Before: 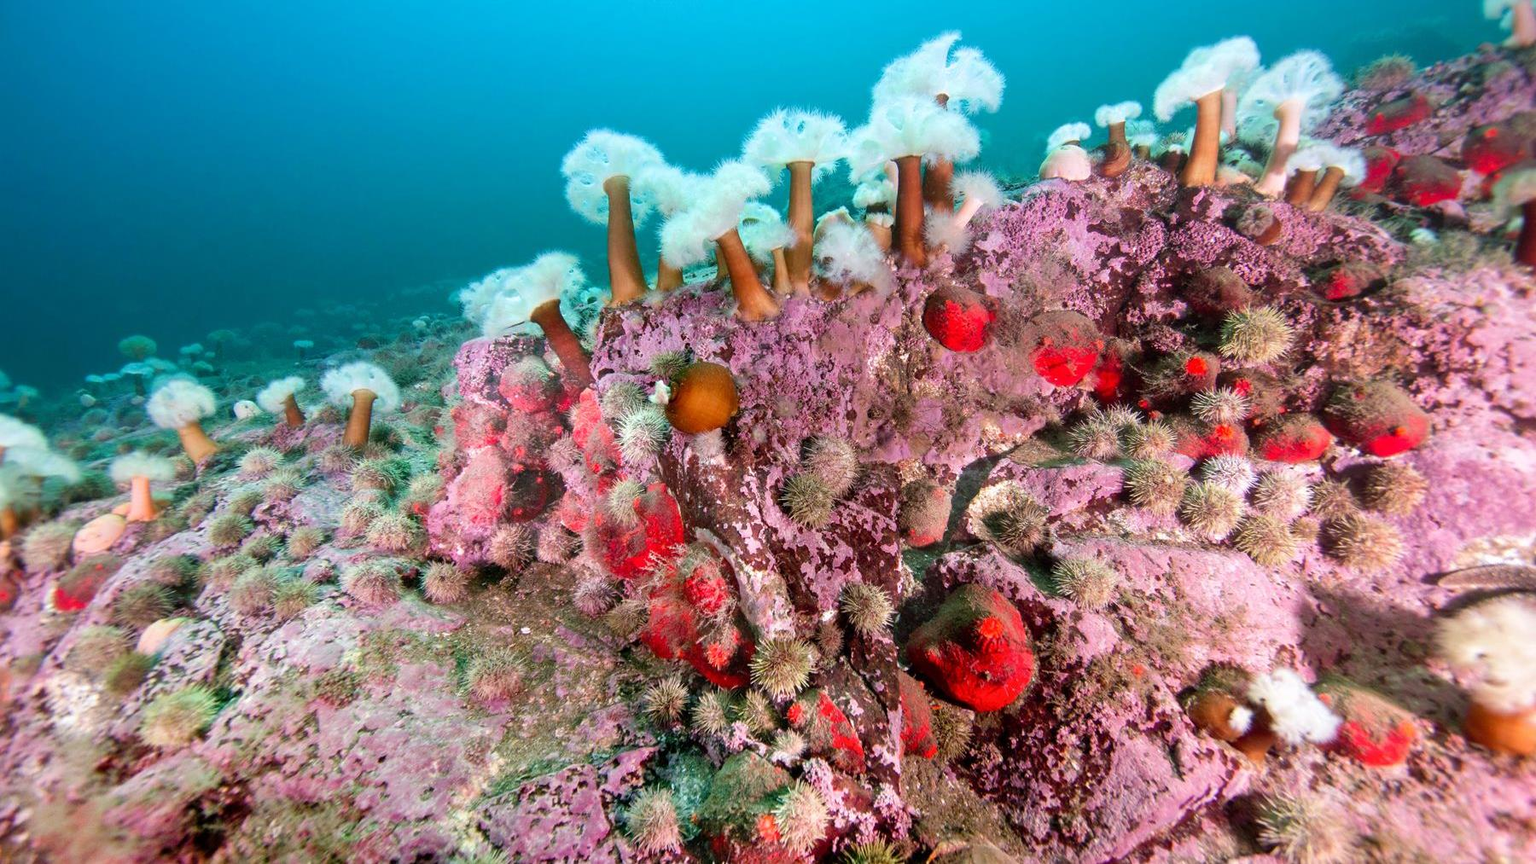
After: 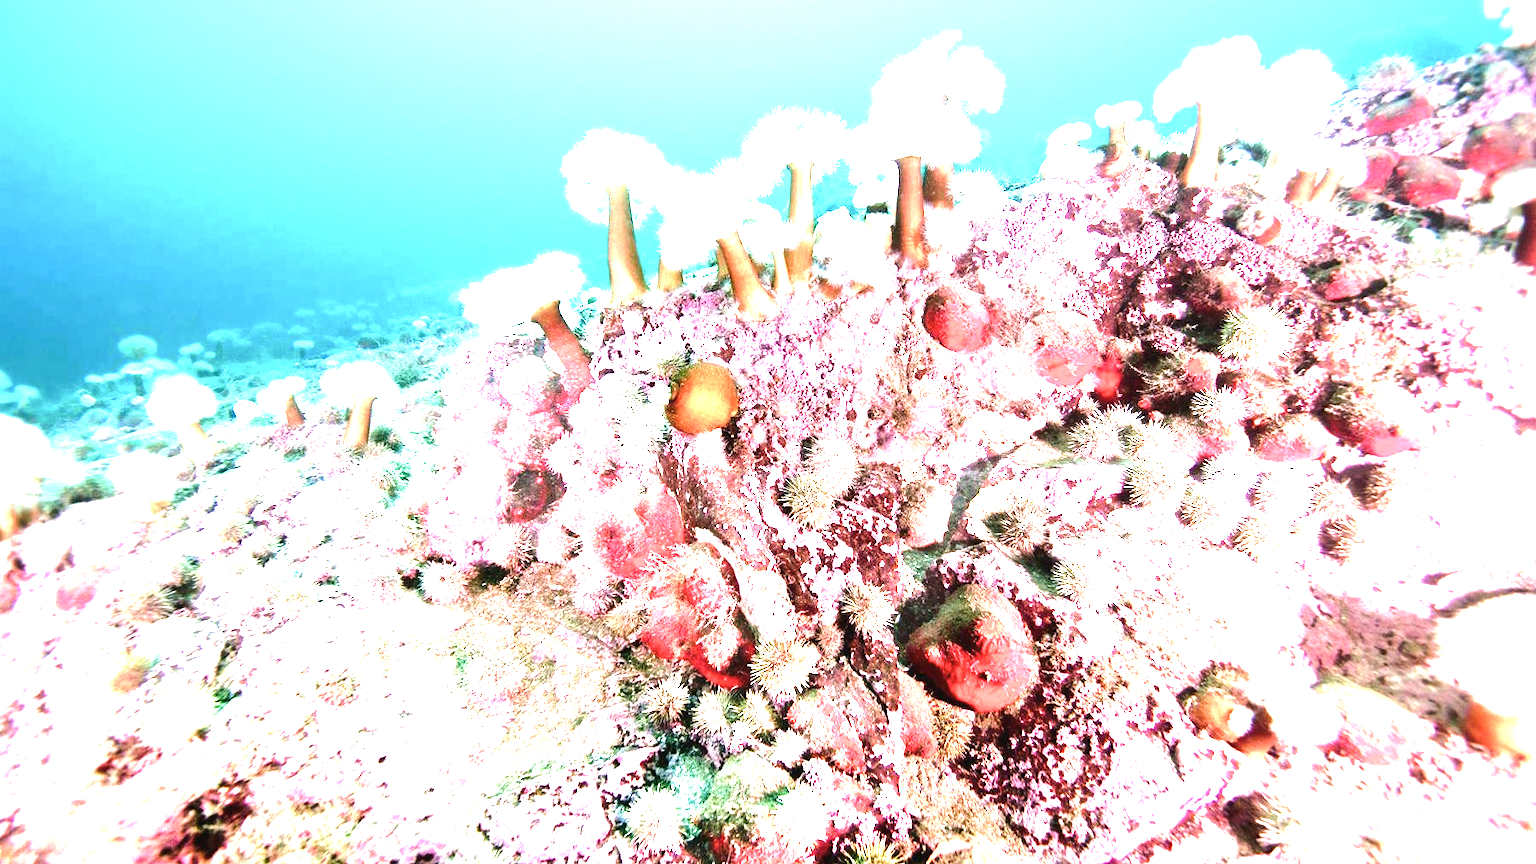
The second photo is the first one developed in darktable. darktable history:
color balance rgb: shadows lift › chroma 2%, shadows lift › hue 135.47°, highlights gain › chroma 2%, highlights gain › hue 291.01°, global offset › luminance 0.5%, perceptual saturation grading › global saturation -10.8%, perceptual saturation grading › highlights -26.83%, perceptual saturation grading › shadows 21.25%, perceptual brilliance grading › highlights 17.77%, perceptual brilliance grading › mid-tones 31.71%, perceptual brilliance grading › shadows -31.01%, global vibrance 24.91%
exposure: black level correction 0, exposure 2.088 EV, compensate exposure bias true, compensate highlight preservation false
